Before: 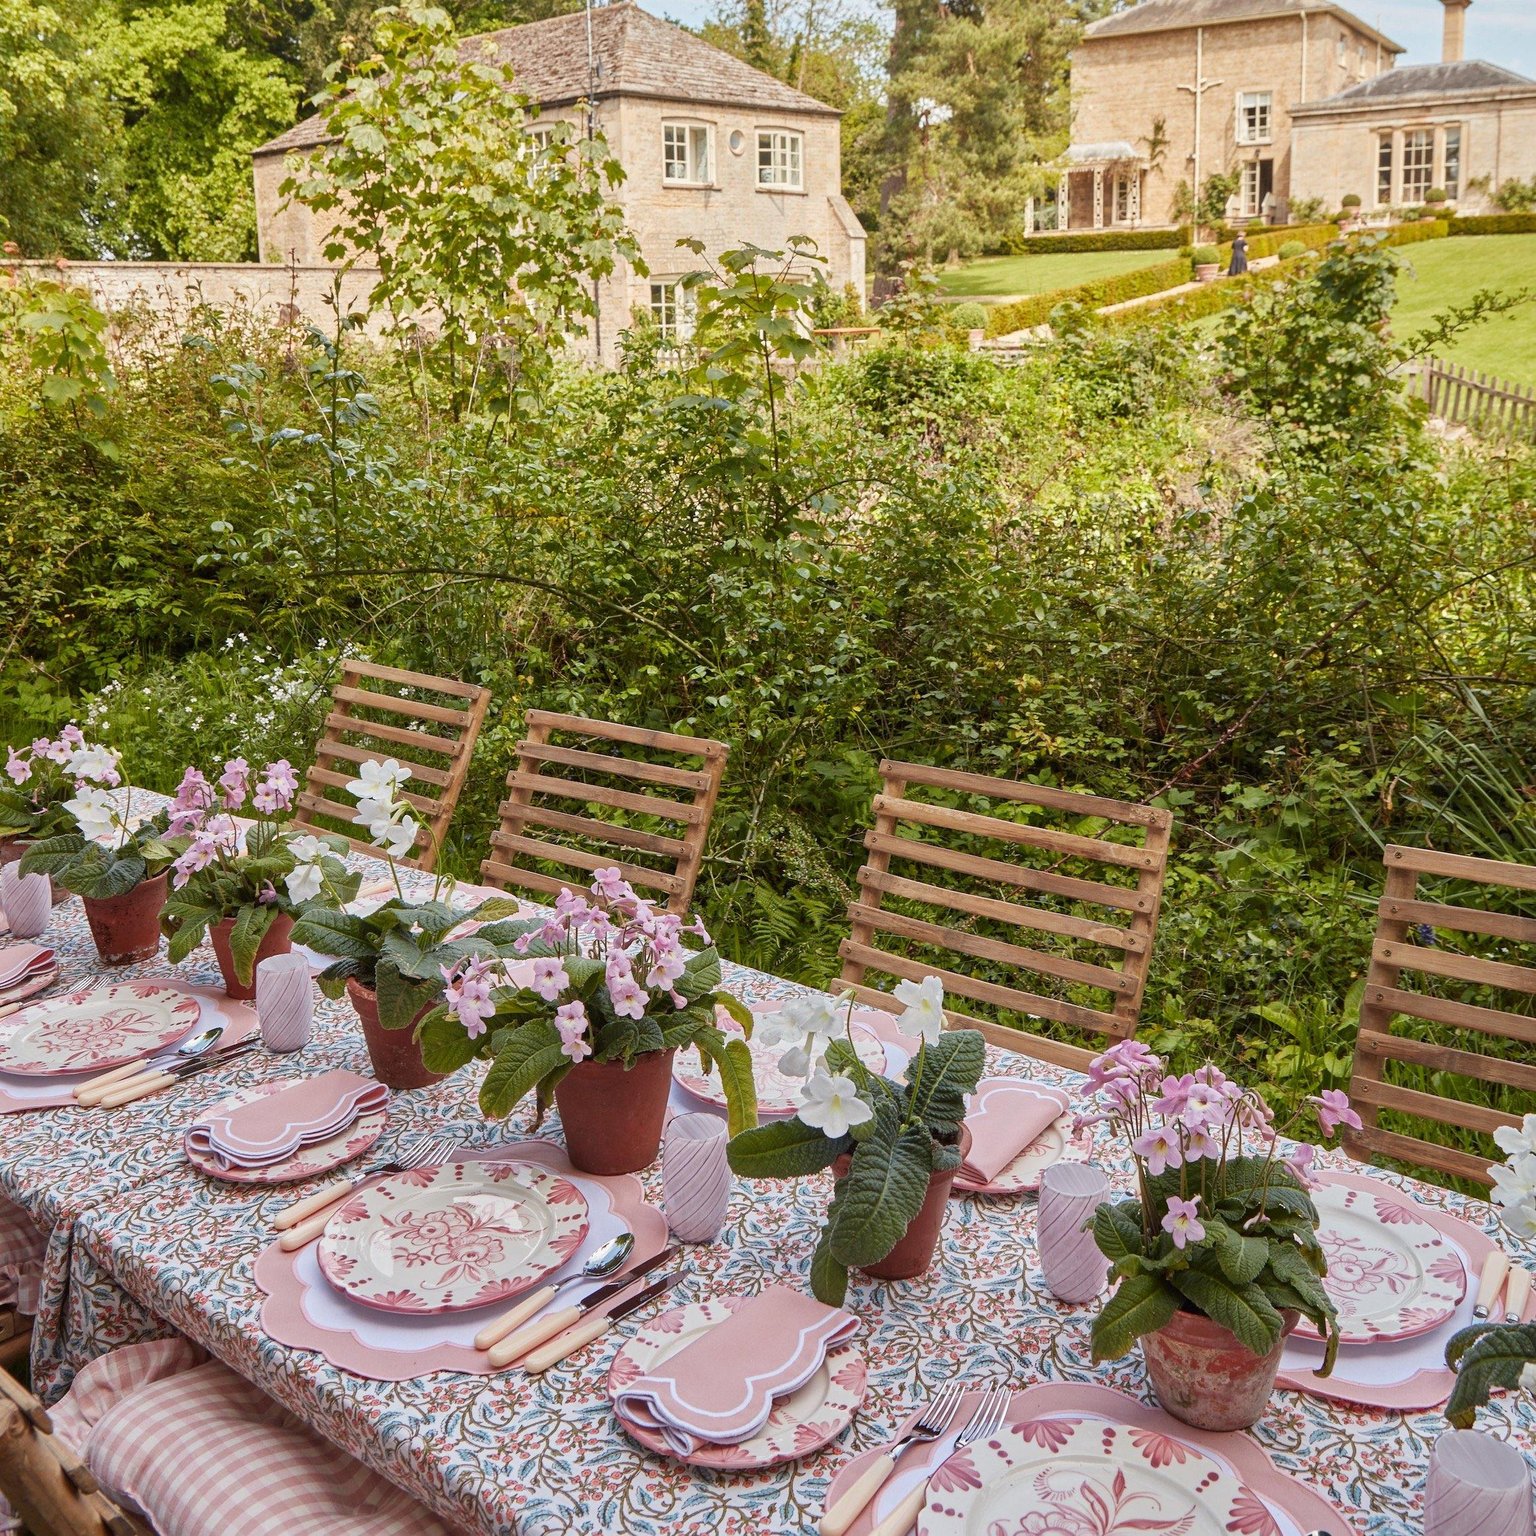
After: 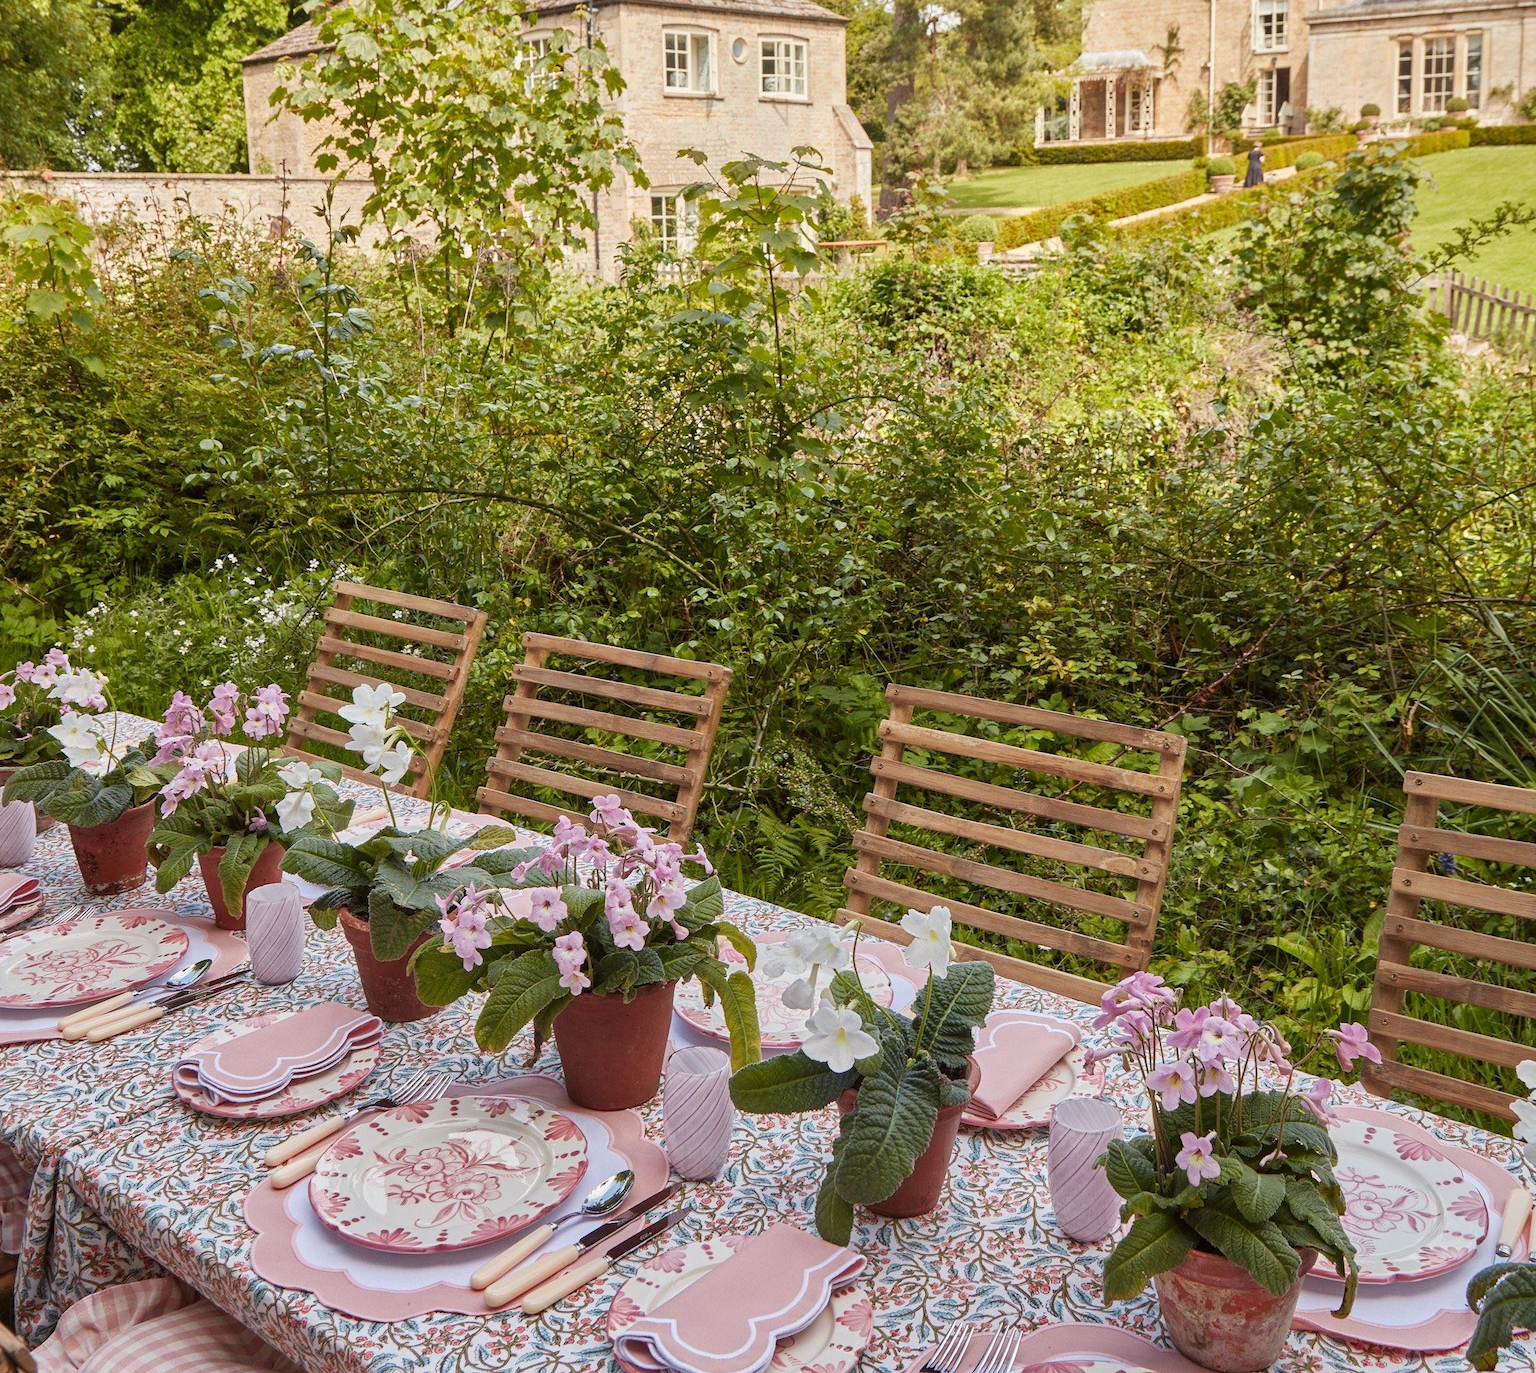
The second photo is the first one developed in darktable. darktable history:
crop: left 1.118%, top 6.106%, right 1.451%, bottom 6.769%
